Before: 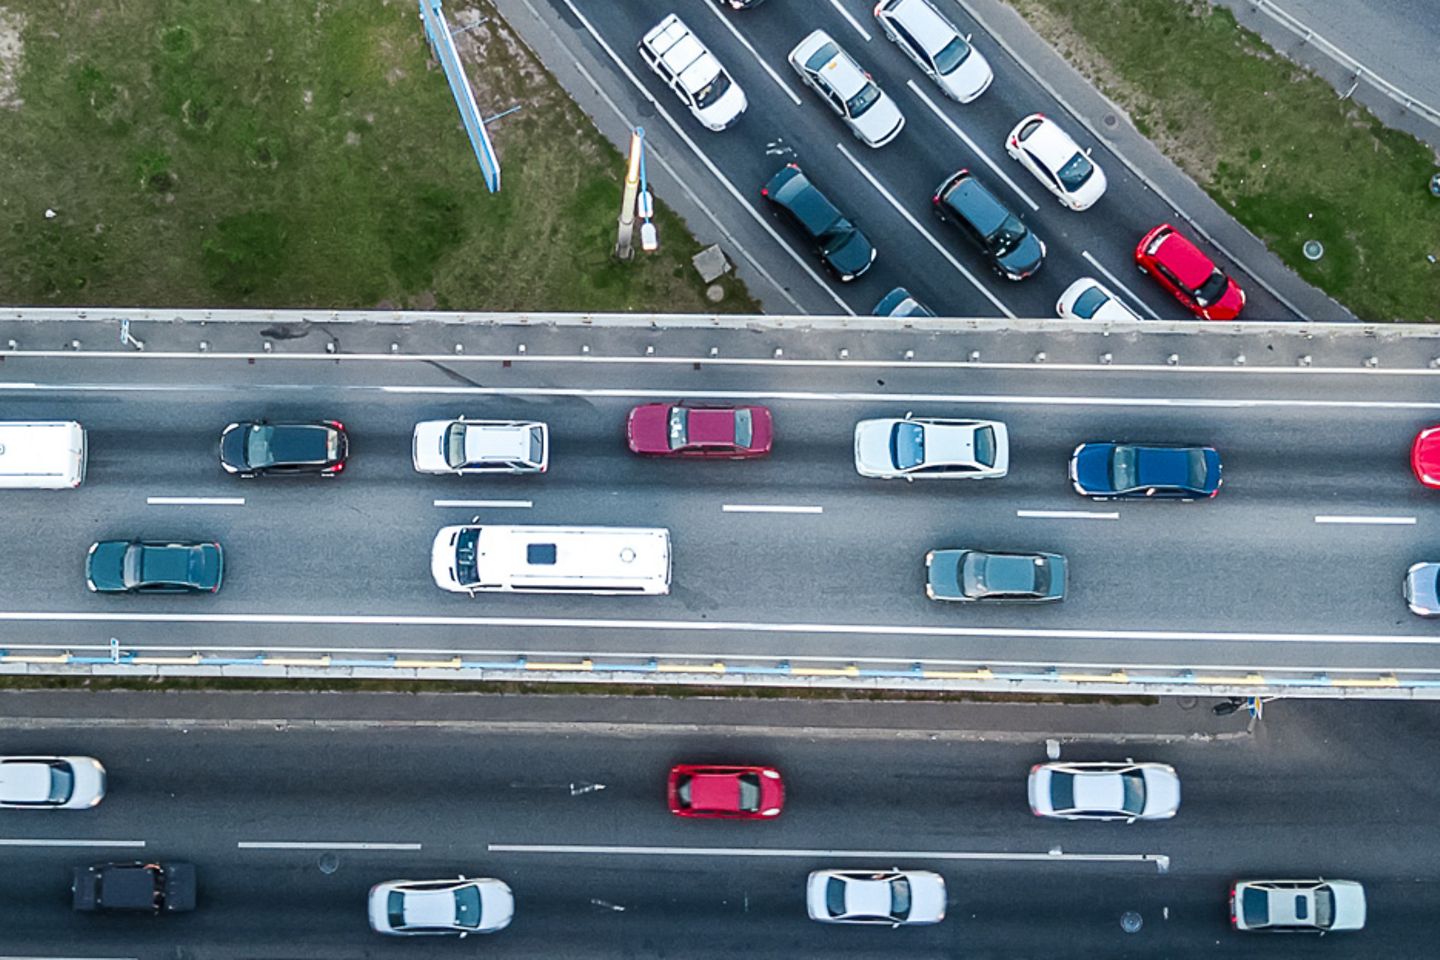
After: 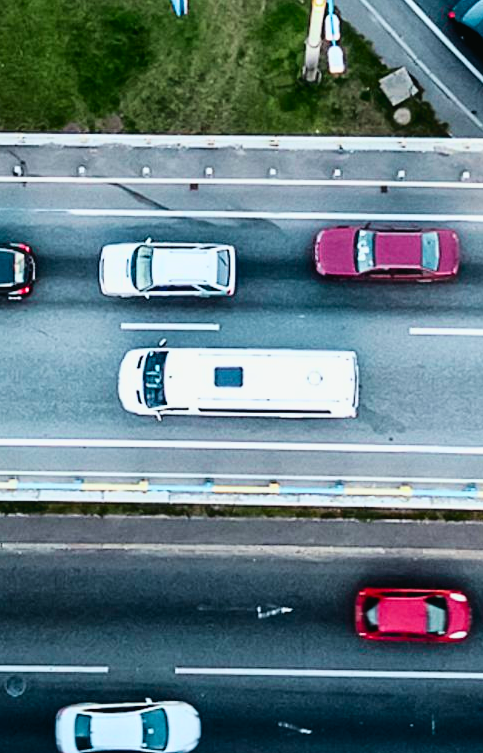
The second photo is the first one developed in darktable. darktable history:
tone curve: curves: ch0 [(0, 0.018) (0.162, 0.128) (0.434, 0.478) (0.667, 0.785) (0.819, 0.943) (1, 0.991)]; ch1 [(0, 0) (0.402, 0.36) (0.476, 0.449) (0.506, 0.505) (0.523, 0.518) (0.582, 0.586) (0.641, 0.668) (0.7, 0.741) (1, 1)]; ch2 [(0, 0) (0.416, 0.403) (0.483, 0.472) (0.503, 0.505) (0.521, 0.519) (0.547, 0.561) (0.597, 0.643) (0.699, 0.759) (0.997, 0.858)], color space Lab, independent channels
crop and rotate: left 21.77%, top 18.528%, right 44.676%, bottom 2.997%
filmic rgb: black relative exposure -5 EV, hardness 2.88, contrast 1.1, highlights saturation mix -20%
